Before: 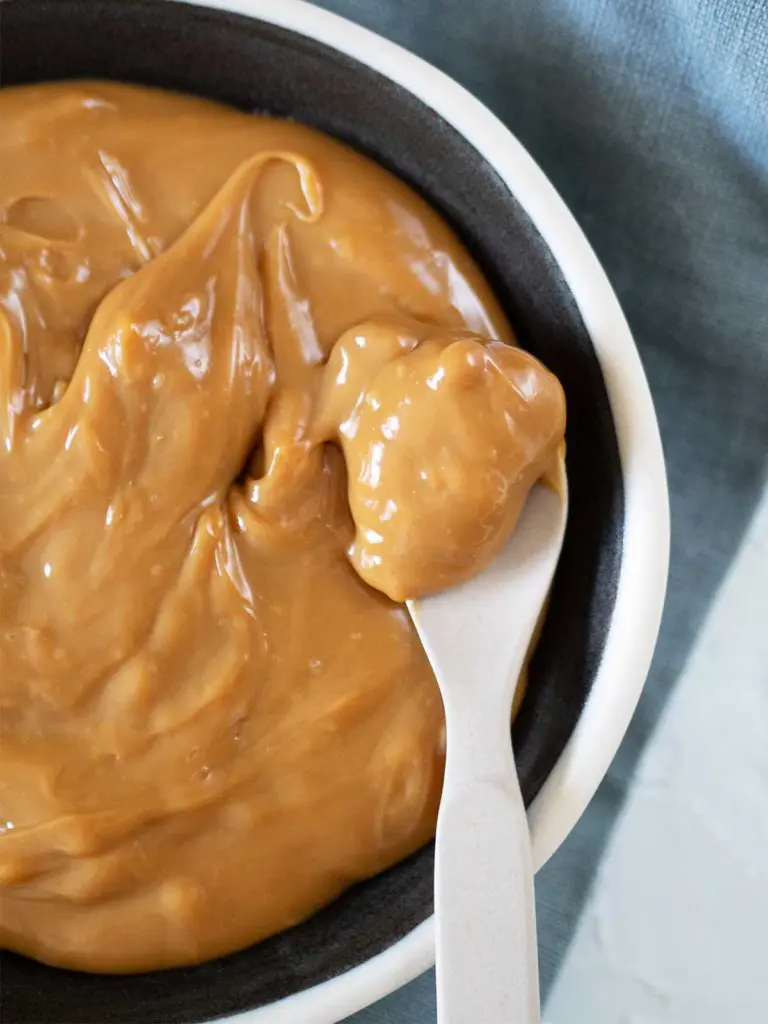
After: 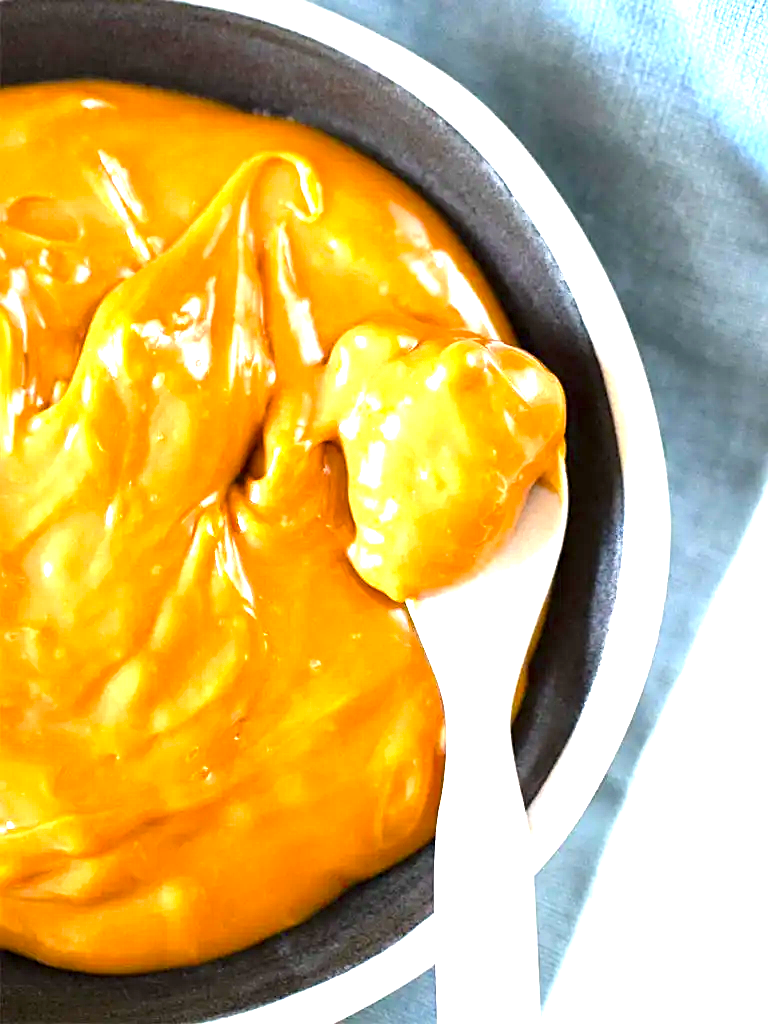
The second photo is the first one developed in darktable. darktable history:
exposure: black level correction 0, exposure 1.595 EV, compensate exposure bias true, compensate highlight preservation false
color balance rgb: highlights gain › chroma 0.273%, highlights gain › hue 332.43°, perceptual saturation grading › global saturation 19.902%, perceptual brilliance grading › global brilliance 11.031%, saturation formula JzAzBz (2021)
sharpen: on, module defaults
